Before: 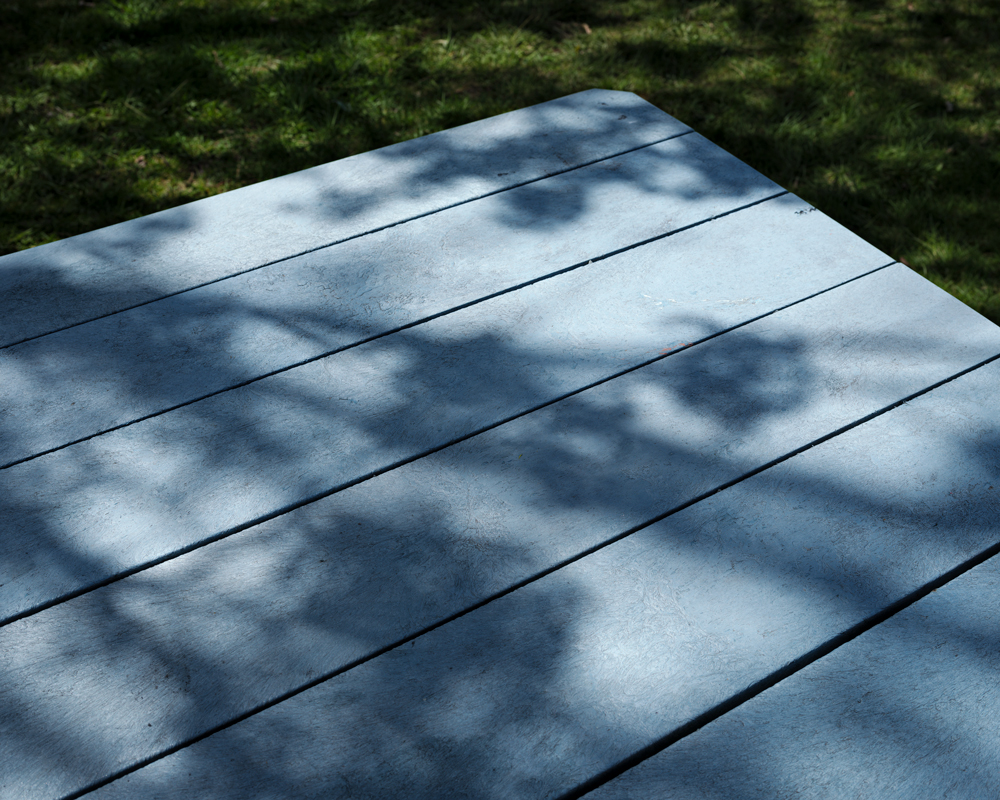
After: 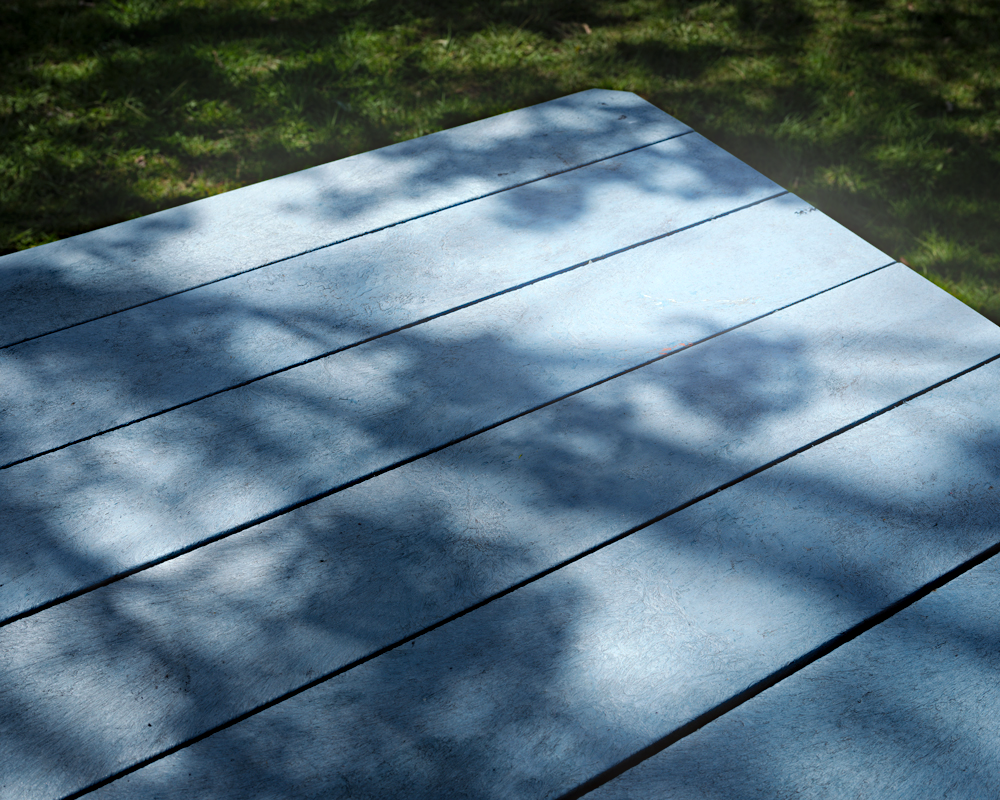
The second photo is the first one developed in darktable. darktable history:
bloom: on, module defaults
haze removal: strength 0.29, distance 0.25, compatibility mode true, adaptive false
